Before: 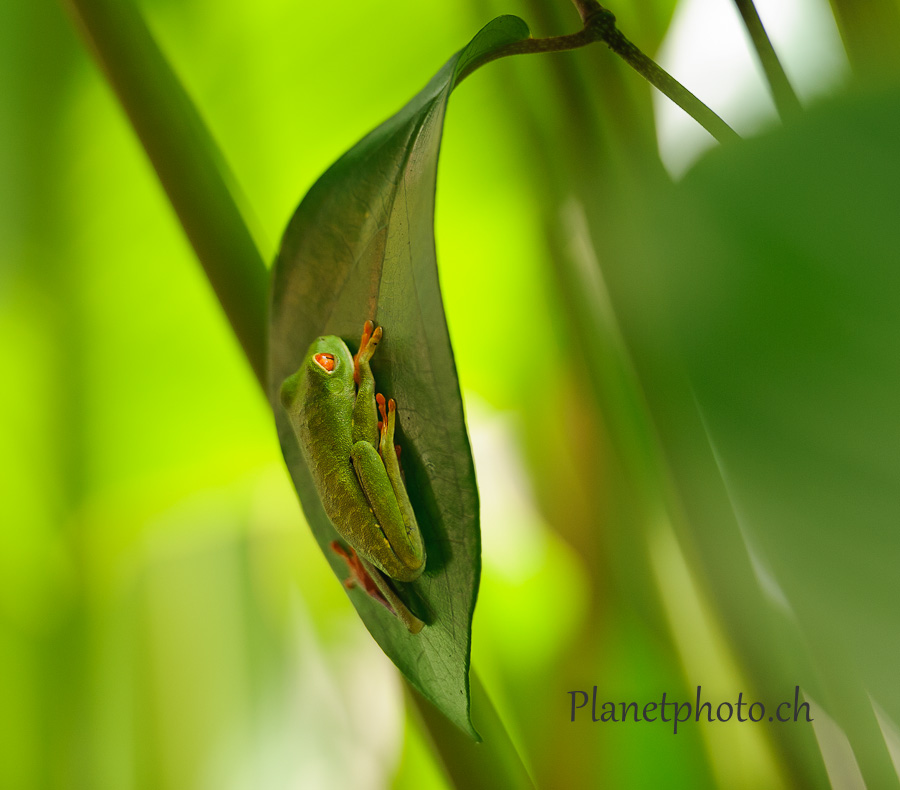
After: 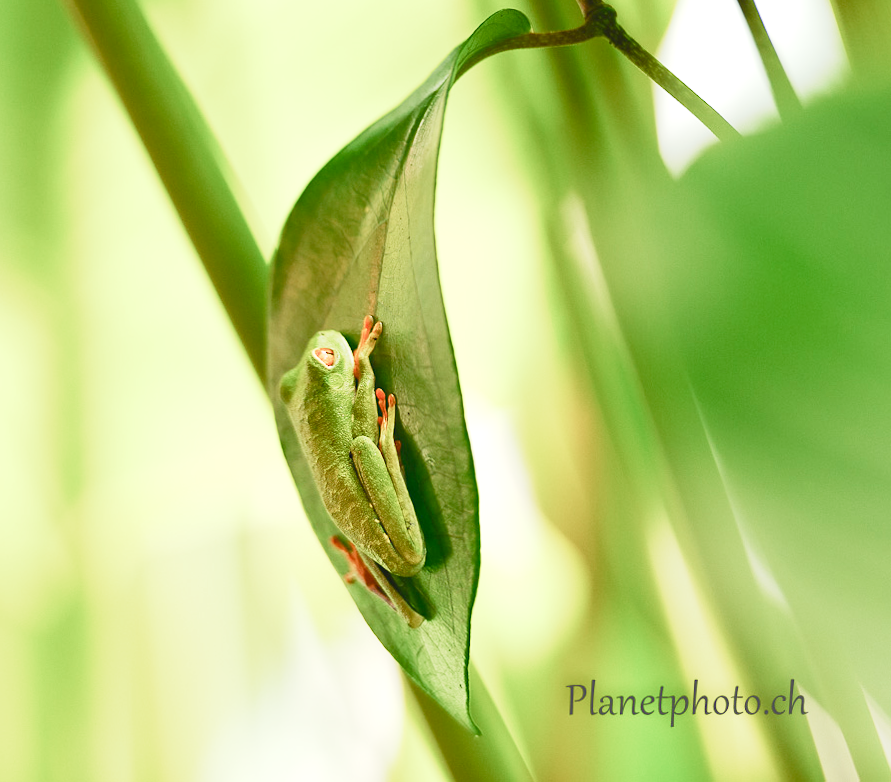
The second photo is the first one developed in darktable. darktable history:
color balance rgb: shadows lift › luminance -10%, shadows lift › chroma 1%, shadows lift › hue 113°, power › luminance -15%, highlights gain › chroma 0.2%, highlights gain › hue 333°, global offset › luminance 0.5%, perceptual saturation grading › global saturation 20%, perceptual saturation grading › highlights -50%, perceptual saturation grading › shadows 25%, contrast -10%
exposure: black level correction 0, exposure 1.3 EV, compensate exposure bias true, compensate highlight preservation false
base curve: curves: ch0 [(0, 0) (0.088, 0.125) (0.176, 0.251) (0.354, 0.501) (0.613, 0.749) (1, 0.877)], preserve colors none
rotate and perspective: rotation 0.174°, lens shift (vertical) 0.013, lens shift (horizontal) 0.019, shear 0.001, automatic cropping original format, crop left 0.007, crop right 0.991, crop top 0.016, crop bottom 0.997
